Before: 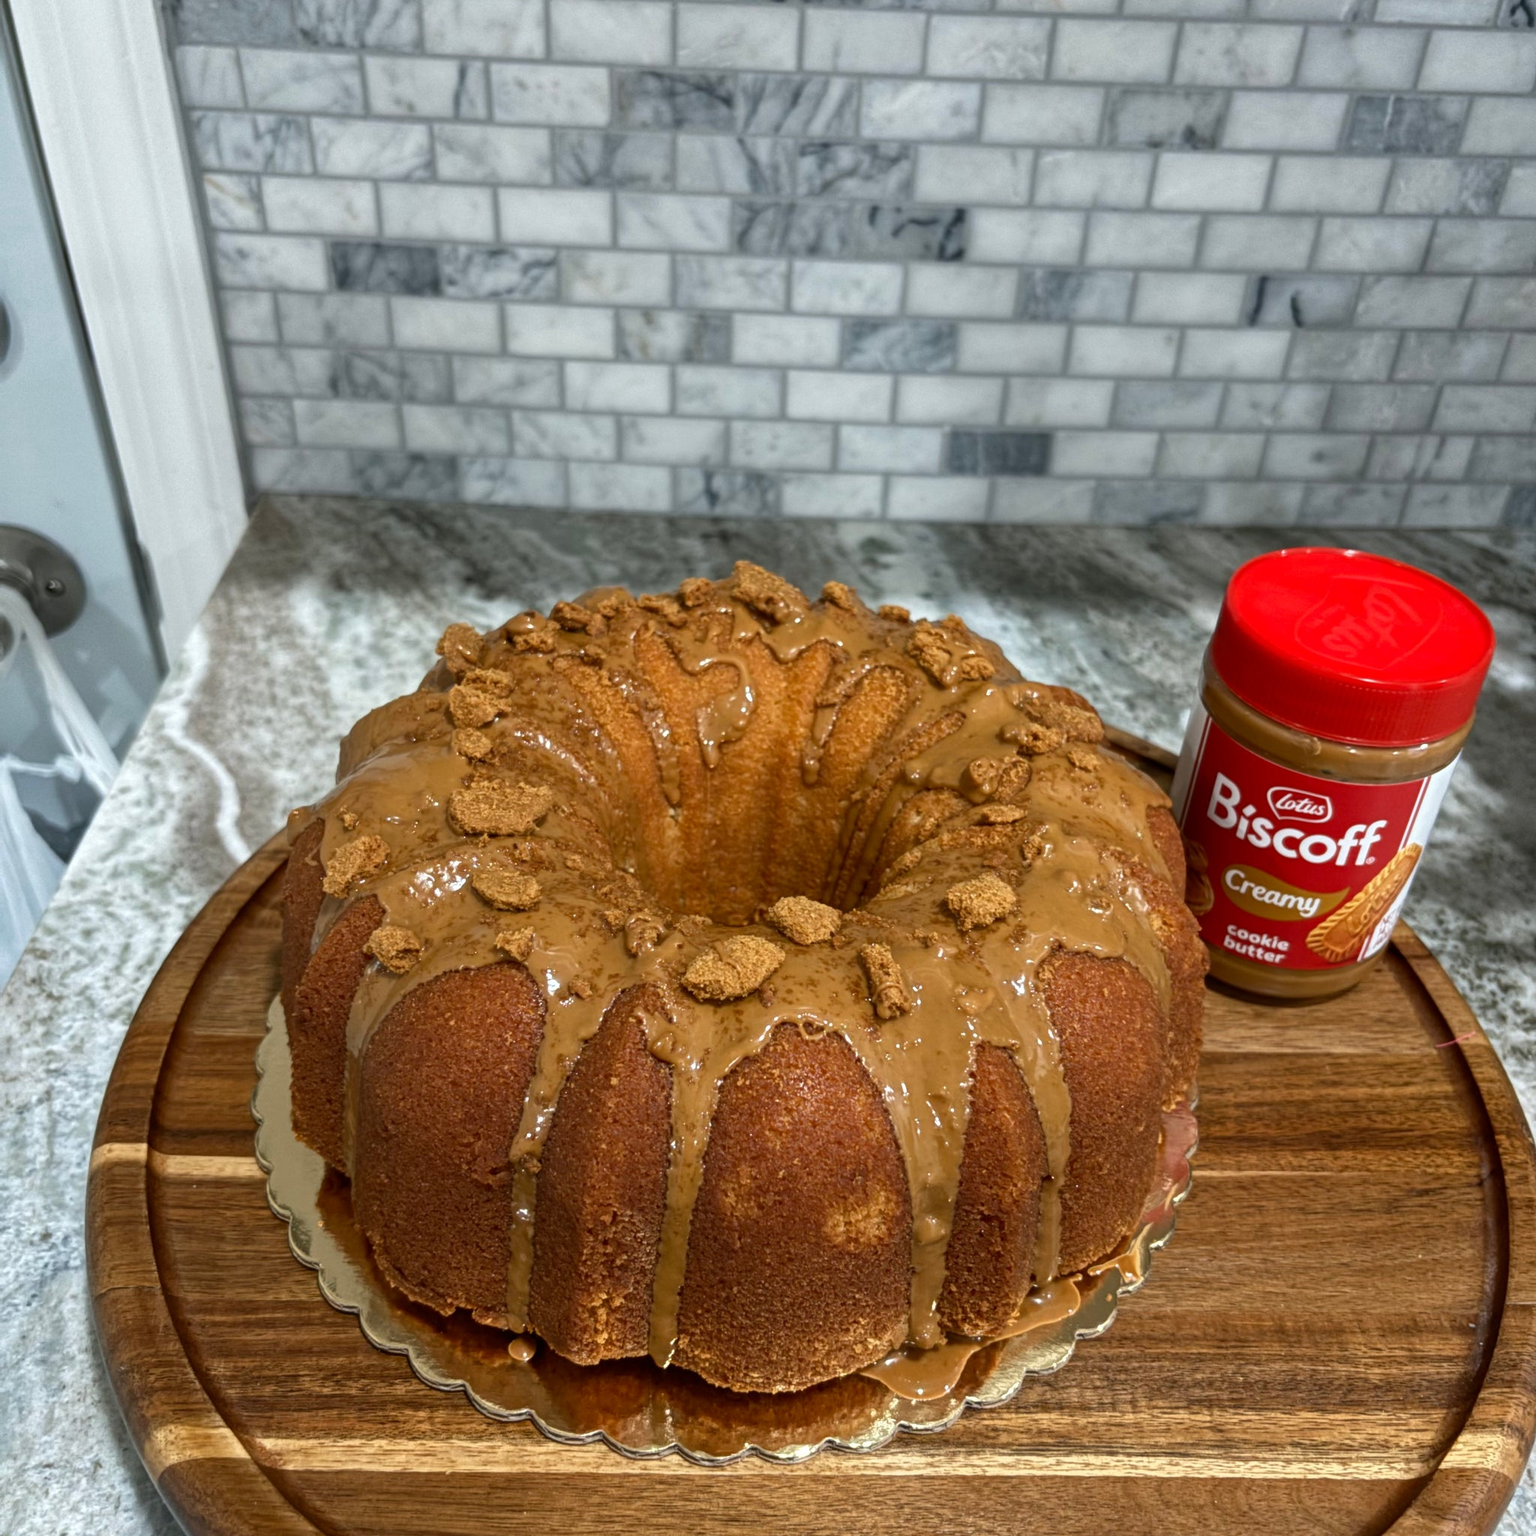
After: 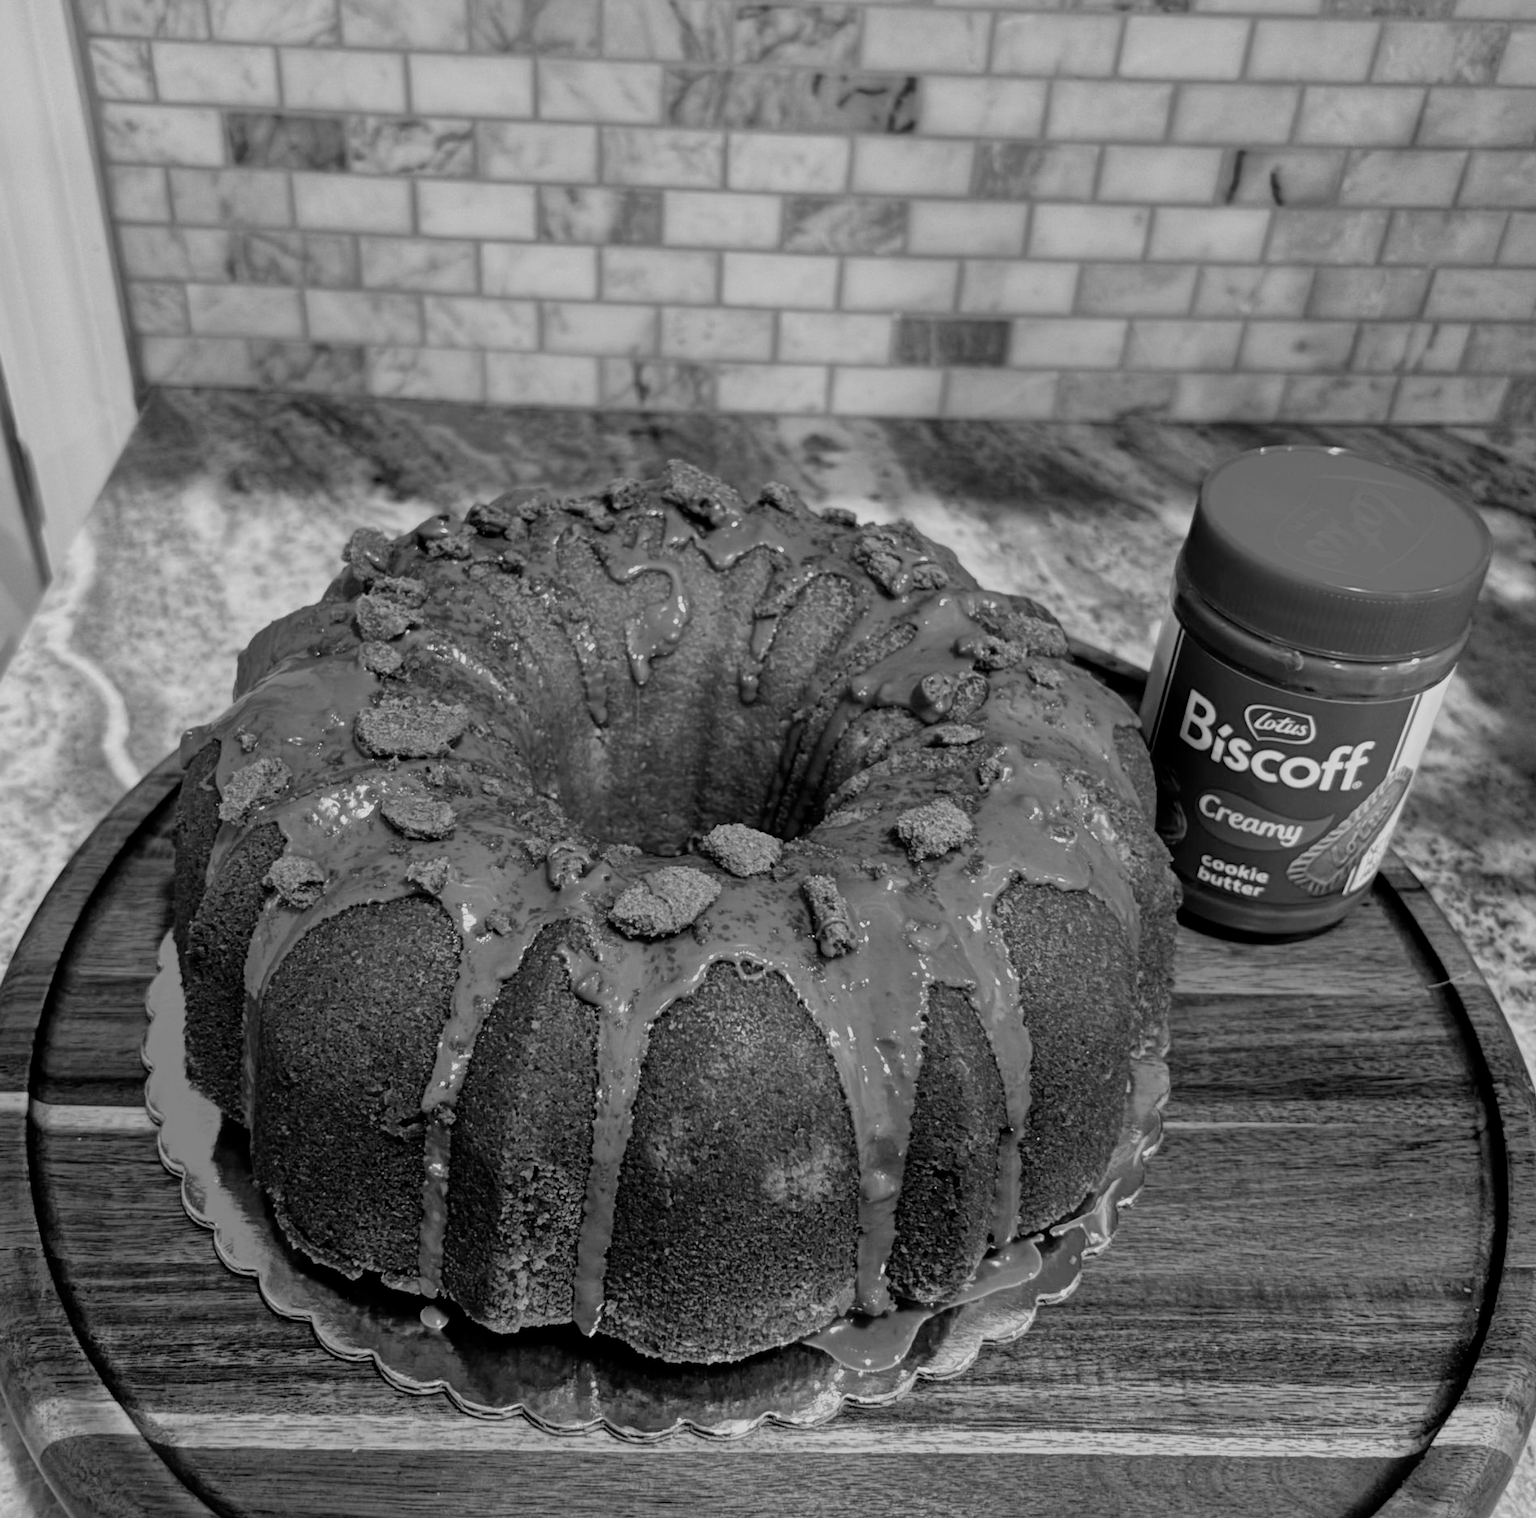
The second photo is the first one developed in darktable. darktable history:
shadows and highlights: on, module defaults
color calibration: output gray [0.253, 0.26, 0.487, 0], illuminant F (fluorescent), F source F9 (Cool White Deluxe 4150 K) – high CRI, x 0.374, y 0.373, temperature 4163.15 K
crop and rotate: left 7.929%, top 8.989%
filmic rgb: black relative exposure -7.78 EV, white relative exposure 4.42 EV, target black luminance 0%, hardness 3.76, latitude 50.51%, contrast 1.064, highlights saturation mix 8.85%, shadows ↔ highlights balance -0.269%, add noise in highlights 0.102, color science v4 (2020), type of noise poissonian
